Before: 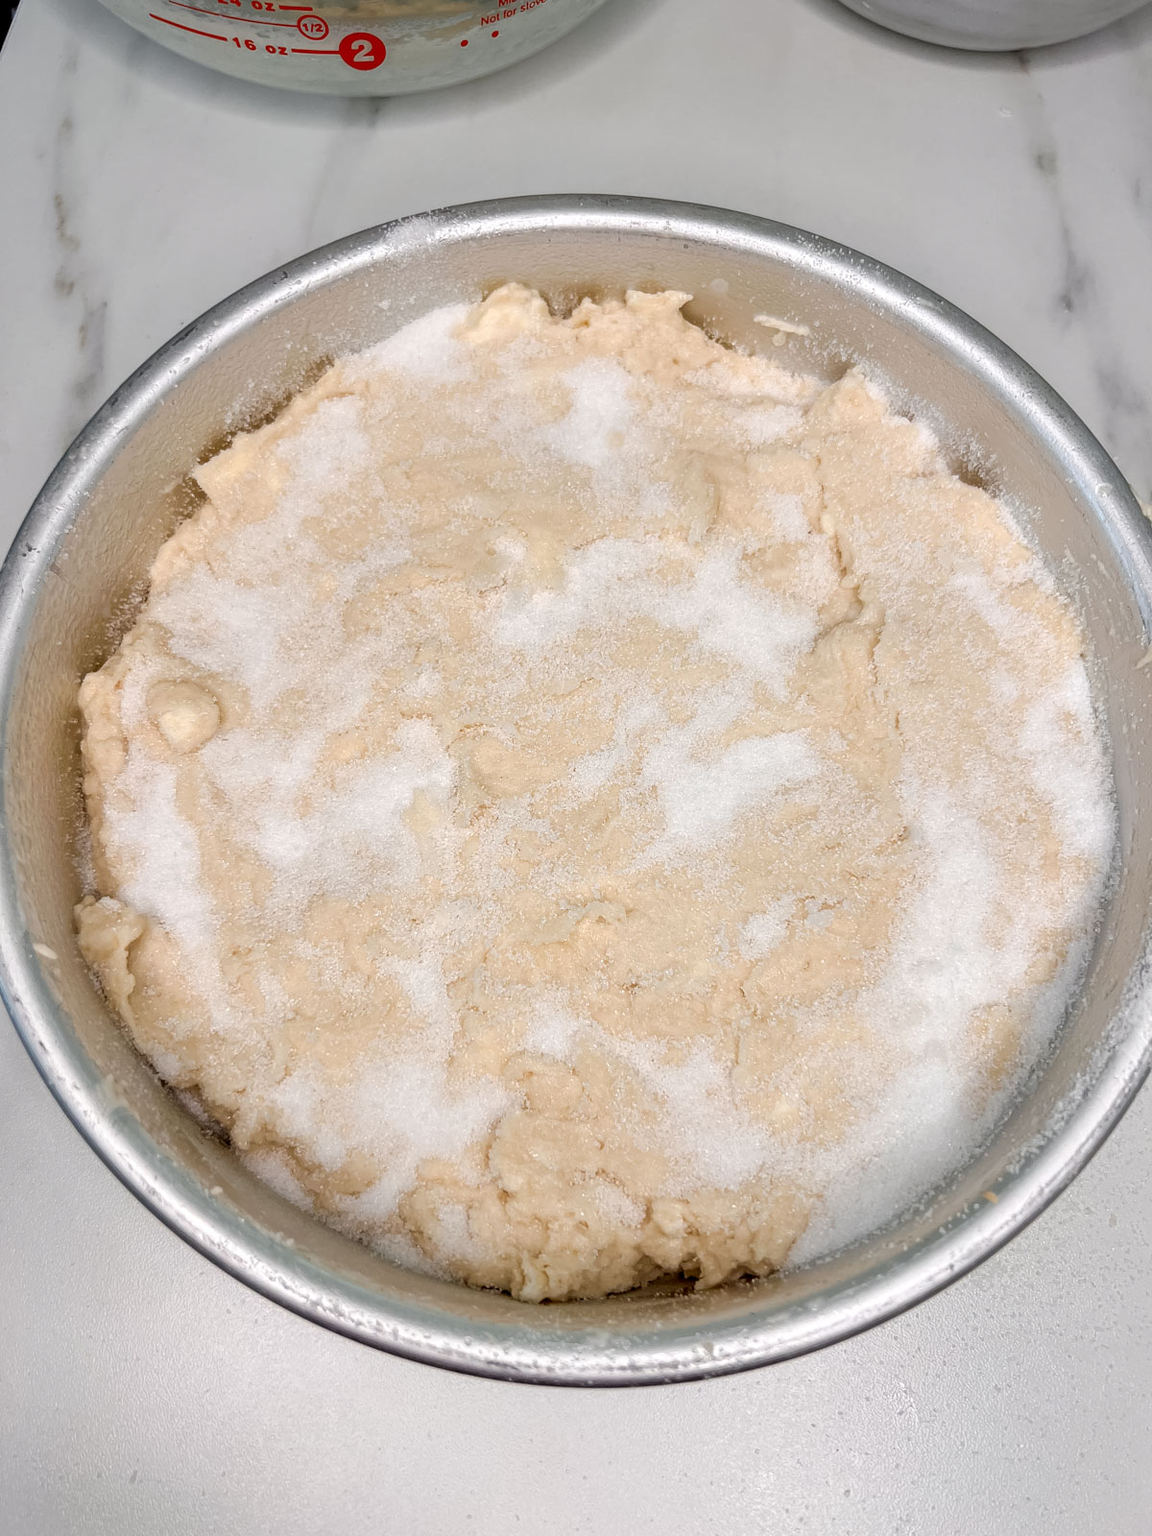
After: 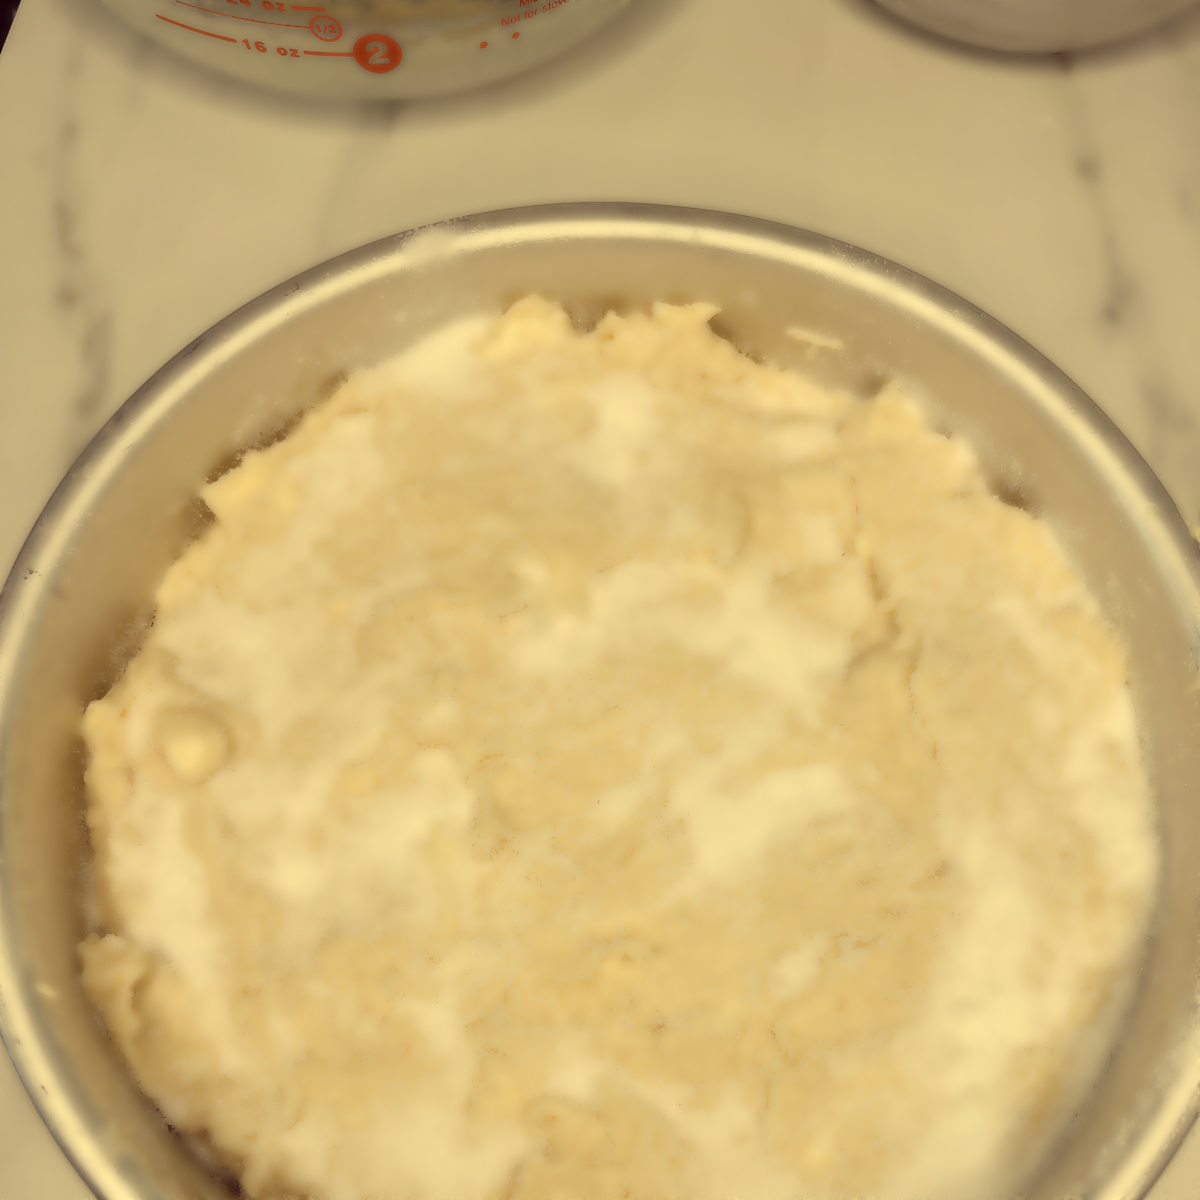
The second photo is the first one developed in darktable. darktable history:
lowpass: radius 4, soften with bilateral filter, unbound 0
crop: bottom 24.967%
tone equalizer: on, module defaults
contrast brightness saturation: contrast -0.05, saturation -0.41
color correction: highlights a* -0.482, highlights b* 40, shadows a* 9.8, shadows b* -0.161
